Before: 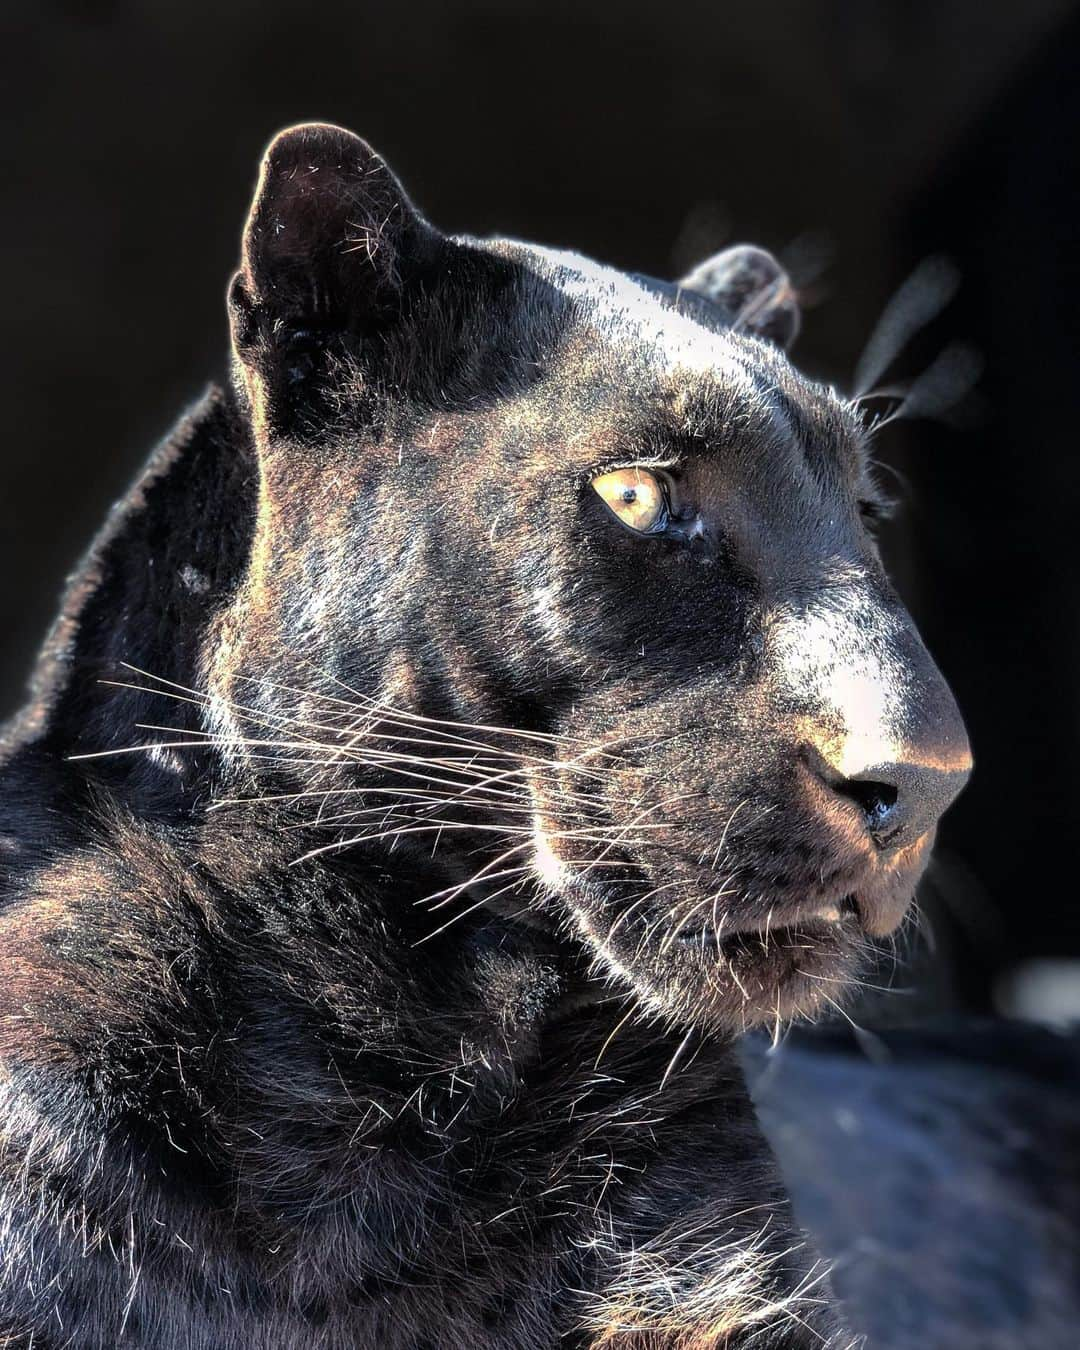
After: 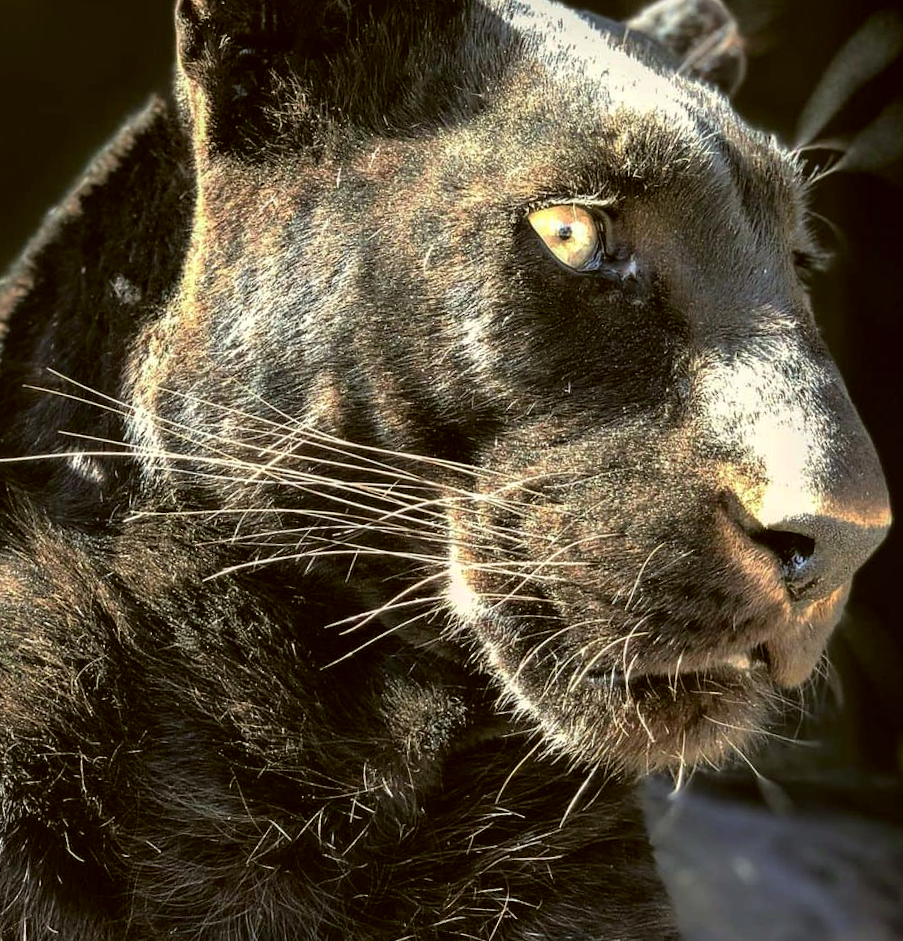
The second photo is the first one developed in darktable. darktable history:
color correction: highlights a* -1.67, highlights b* 10.11, shadows a* 0.54, shadows b* 18.61
tone equalizer: on, module defaults
crop and rotate: angle -3.43°, left 9.879%, top 21.306%, right 12.176%, bottom 12.029%
